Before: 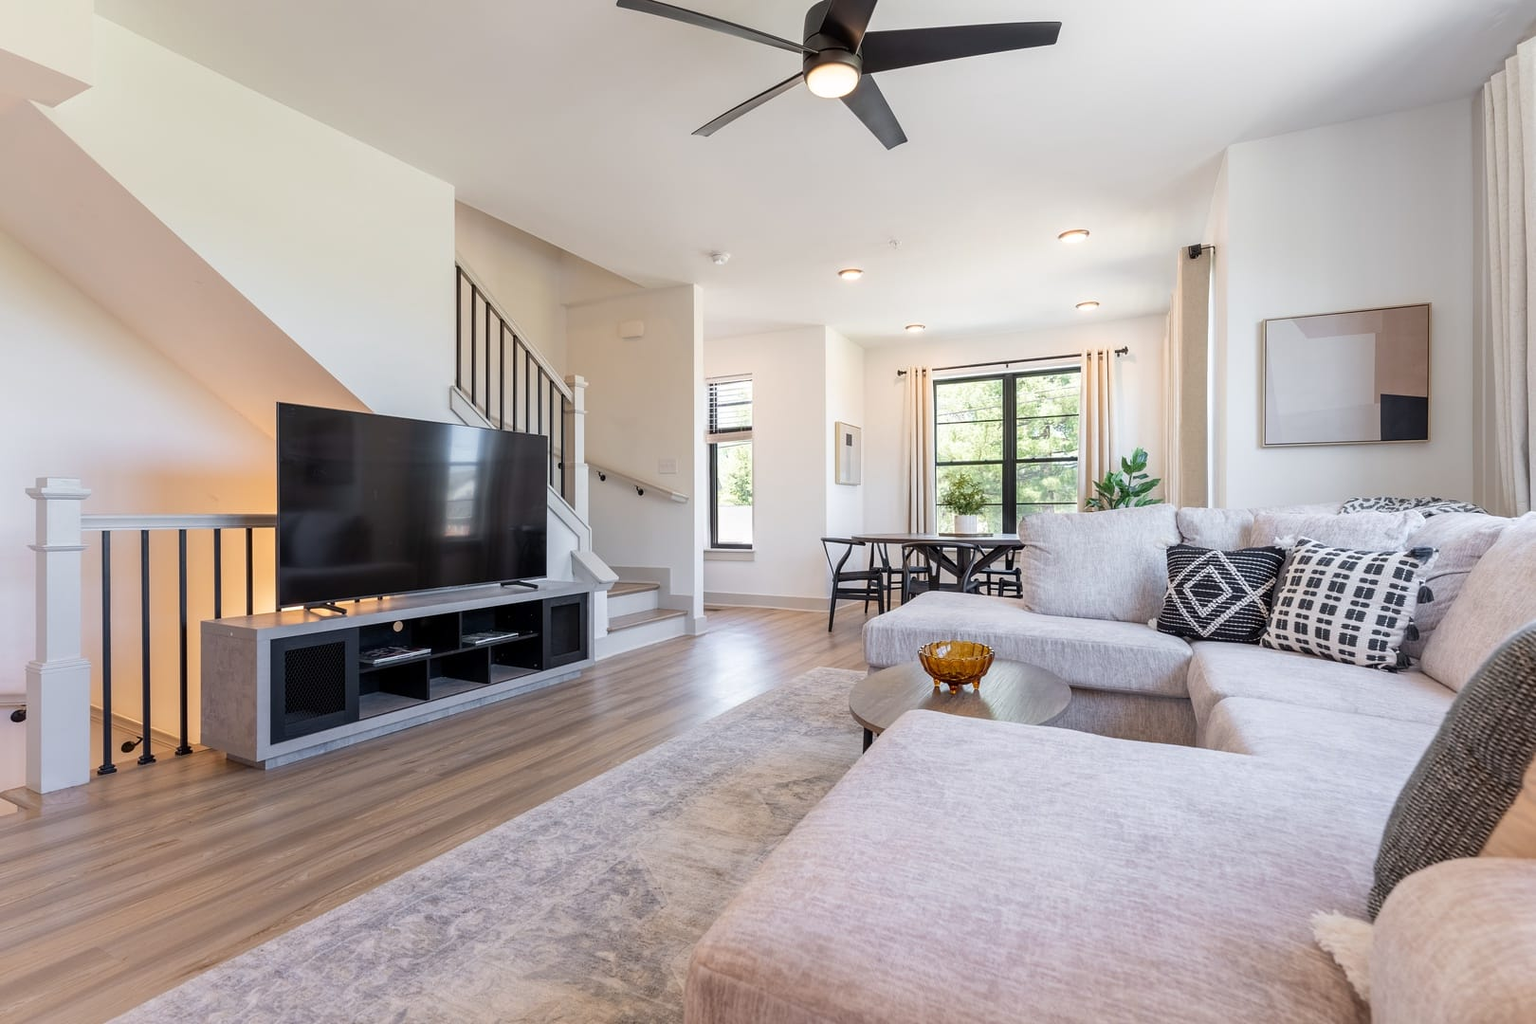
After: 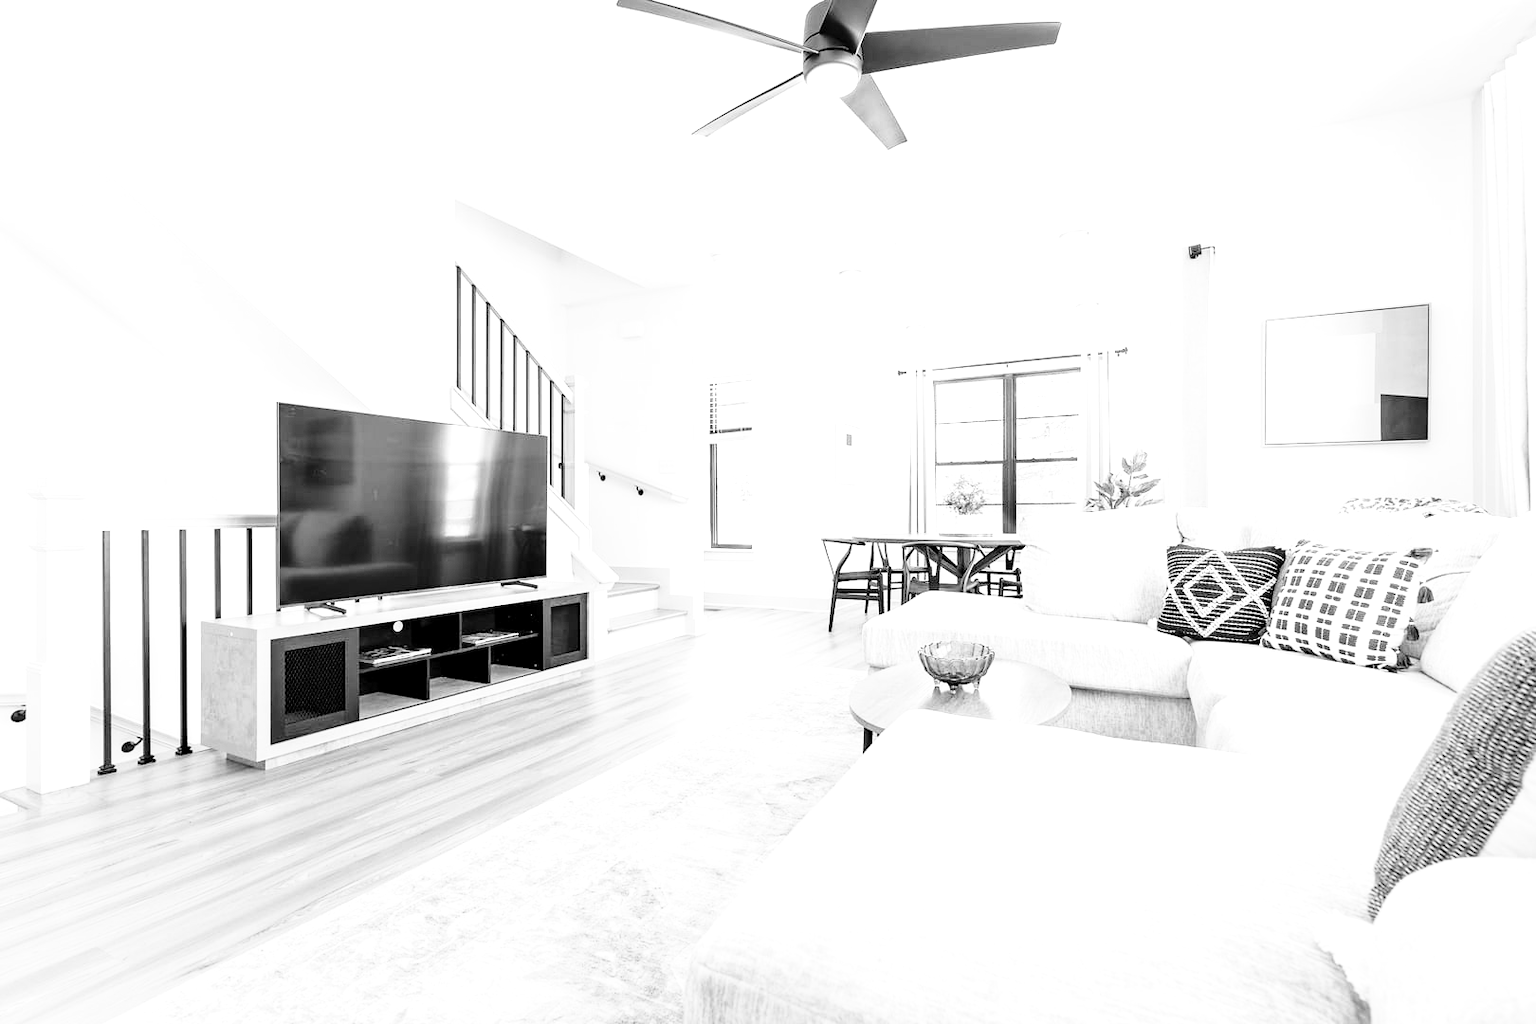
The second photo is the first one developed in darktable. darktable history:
base curve: curves: ch0 [(0, 0) (0.028, 0.03) (0.105, 0.232) (0.387, 0.748) (0.754, 0.968) (1, 1)], fusion 1, exposure shift 0.576, preserve colors none
exposure: black level correction 0, exposure 1 EV, compensate exposure bias true, compensate highlight preservation false
monochrome: on, module defaults
